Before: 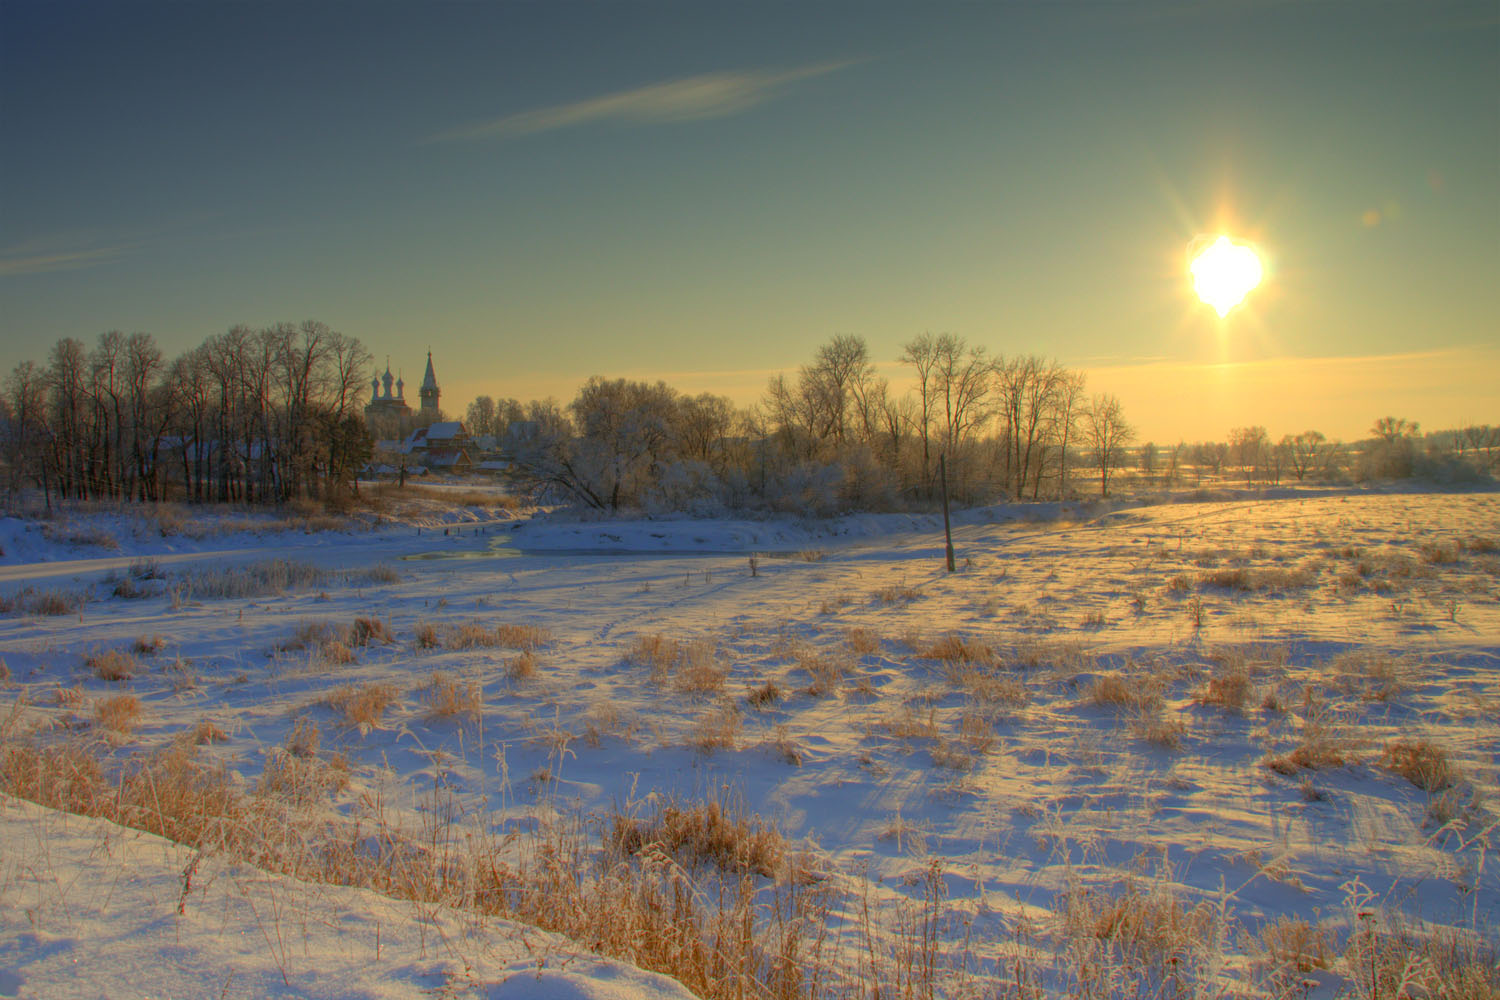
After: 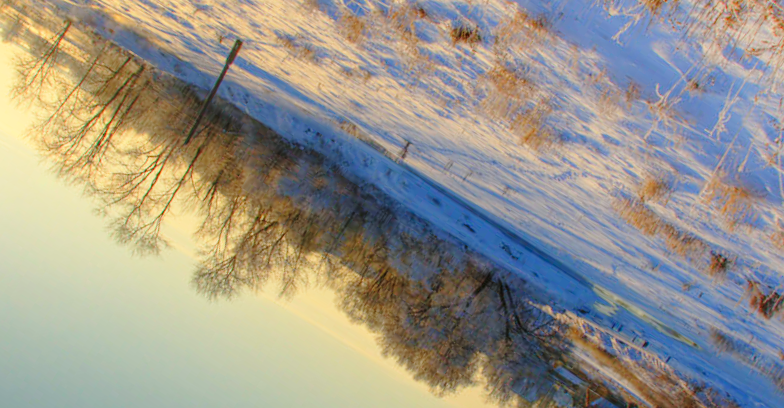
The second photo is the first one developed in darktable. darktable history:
crop and rotate: angle 147.55°, left 9.214%, top 15.559%, right 4.573%, bottom 17.106%
base curve: curves: ch0 [(0, 0) (0.028, 0.03) (0.121, 0.232) (0.46, 0.748) (0.859, 0.968) (1, 1)], preserve colors none
color calibration: illuminant as shot in camera, x 0.358, y 0.373, temperature 4628.91 K
